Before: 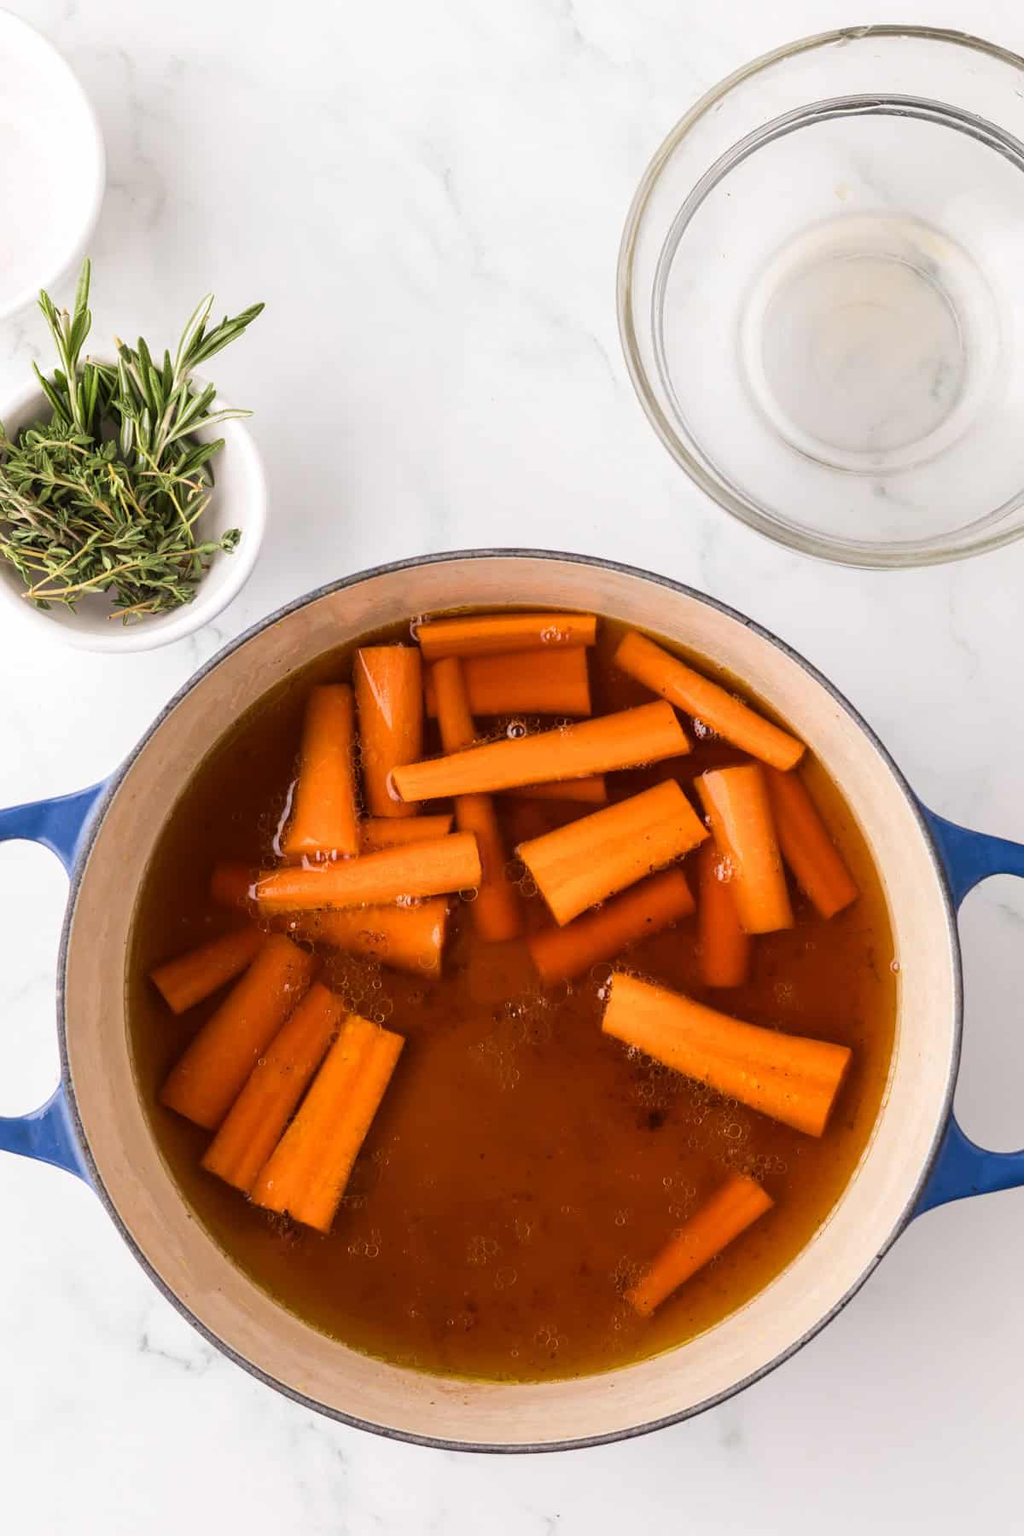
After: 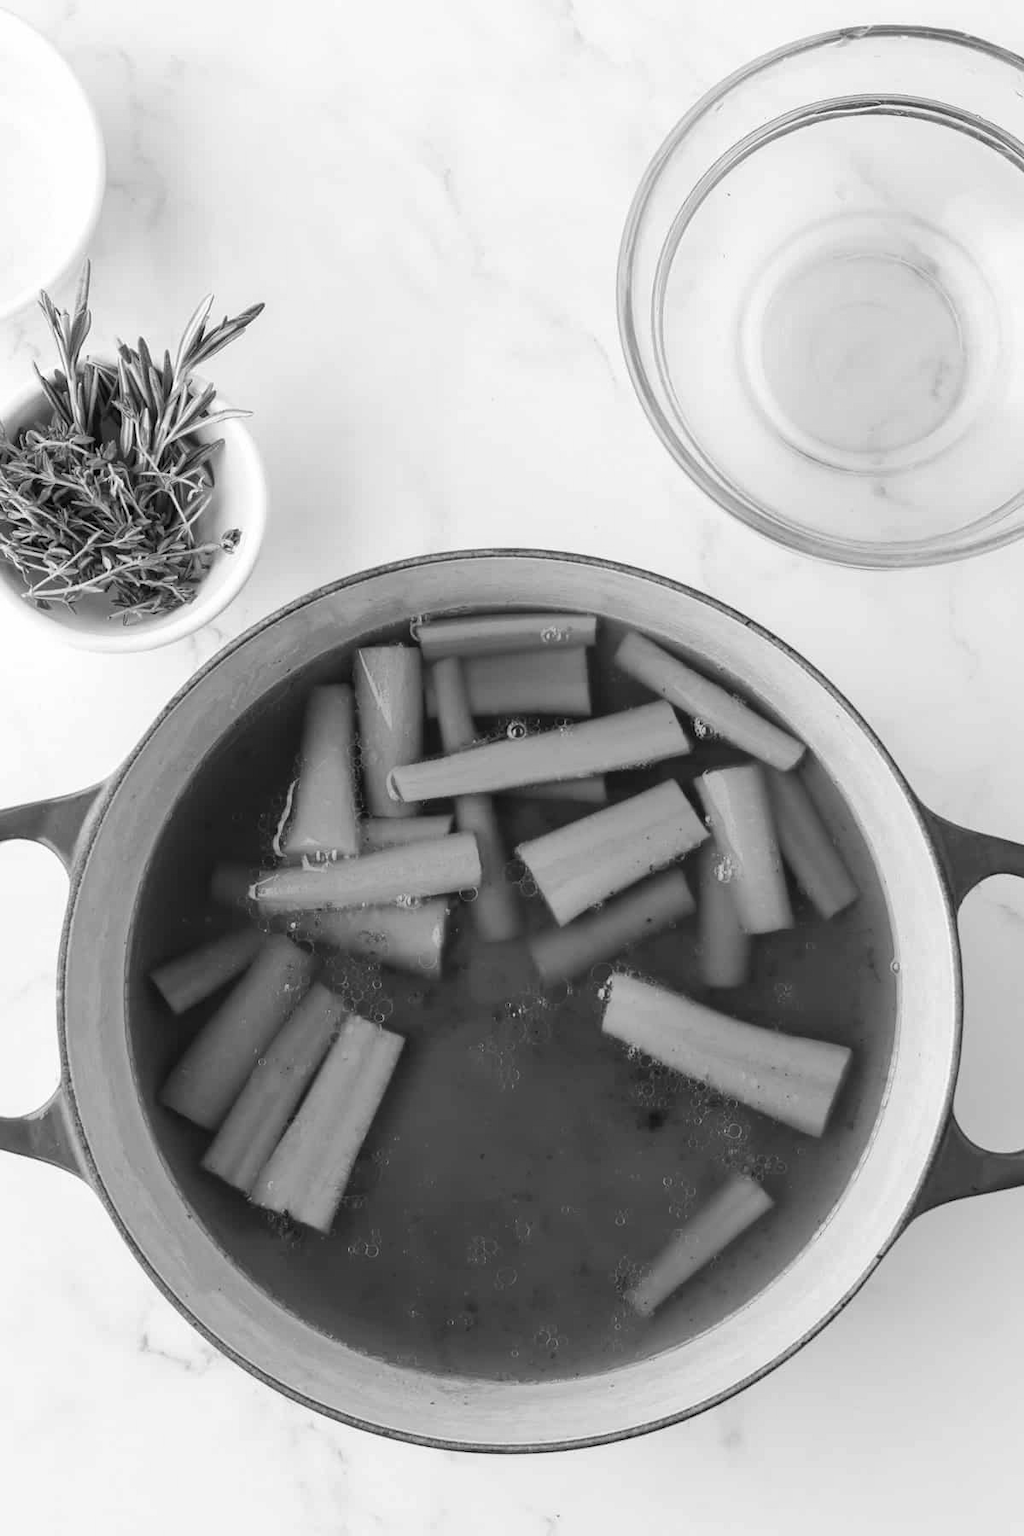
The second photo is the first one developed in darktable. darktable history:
monochrome: on, module defaults
white balance: emerald 1
color correction: highlights a* -1.43, highlights b* 10.12, shadows a* 0.395, shadows b* 19.35
